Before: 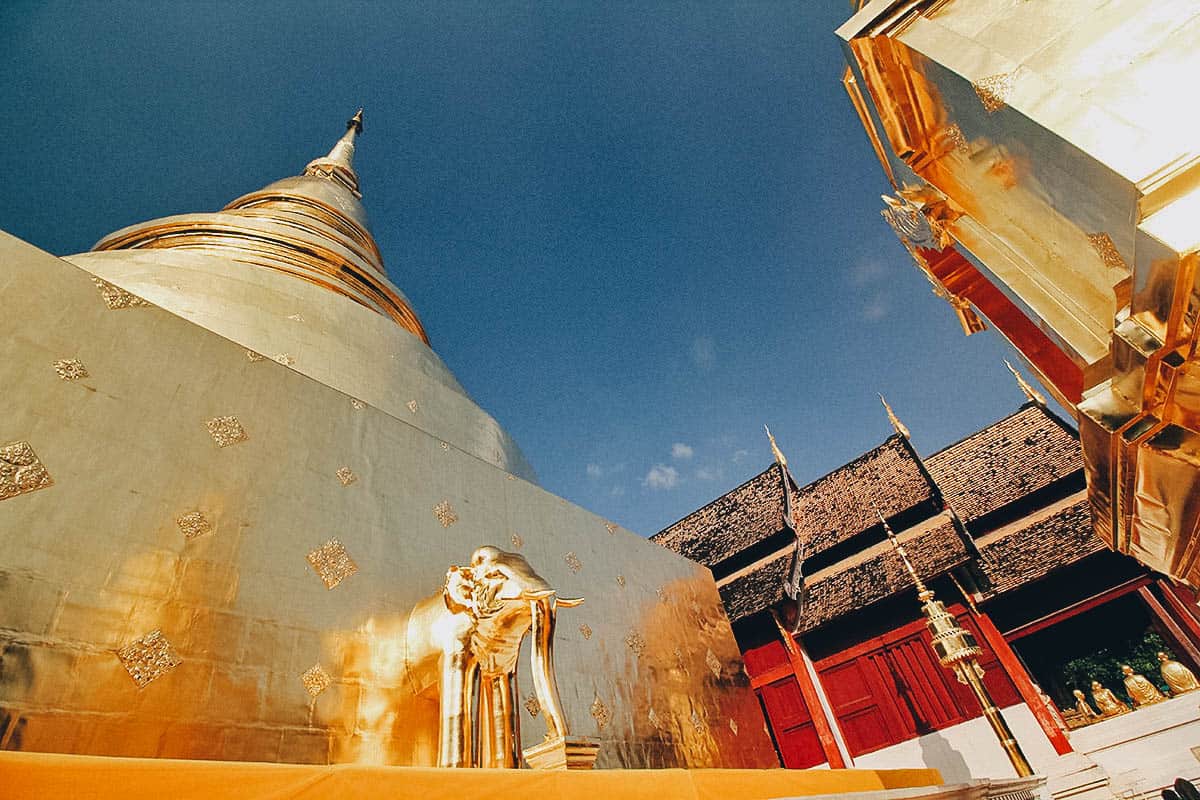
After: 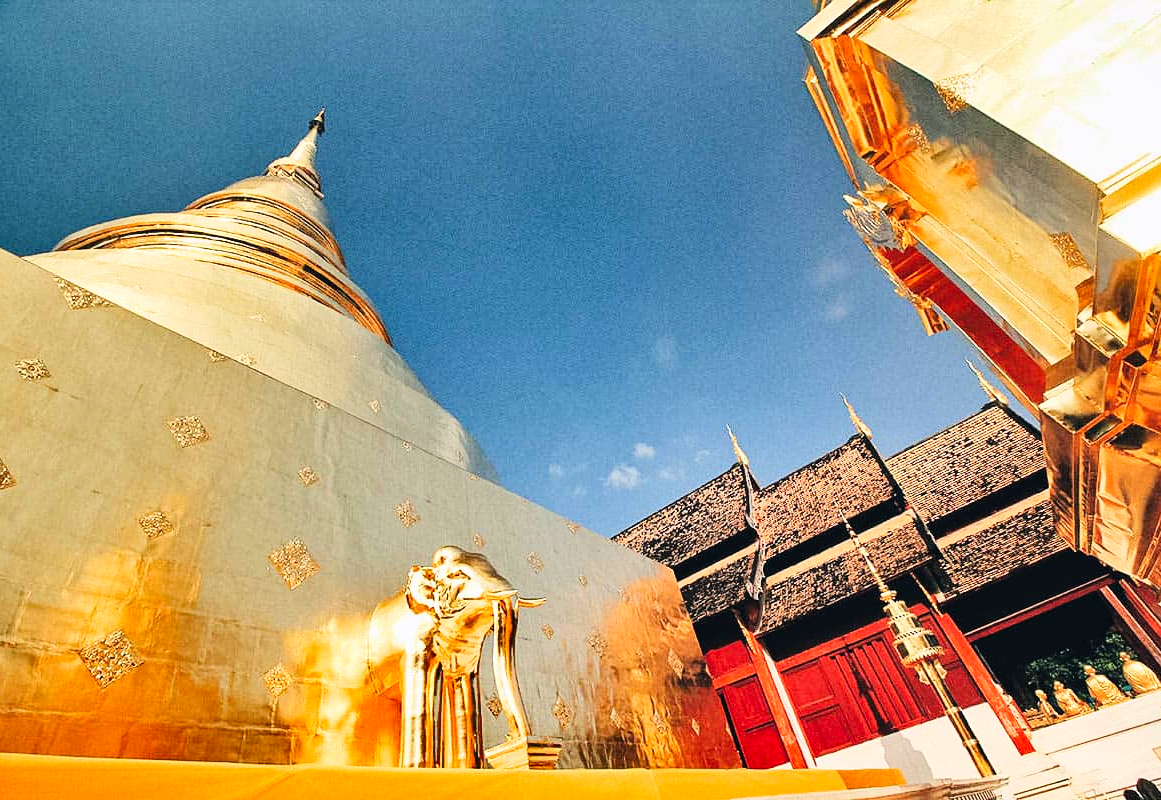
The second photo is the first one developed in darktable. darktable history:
base curve: curves: ch0 [(0, 0) (0.008, 0.007) (0.022, 0.029) (0.048, 0.089) (0.092, 0.197) (0.191, 0.399) (0.275, 0.534) (0.357, 0.65) (0.477, 0.78) (0.542, 0.833) (0.799, 0.973) (1, 1)]
crop and rotate: left 3.17%
shadows and highlights: low approximation 0.01, soften with gaussian
